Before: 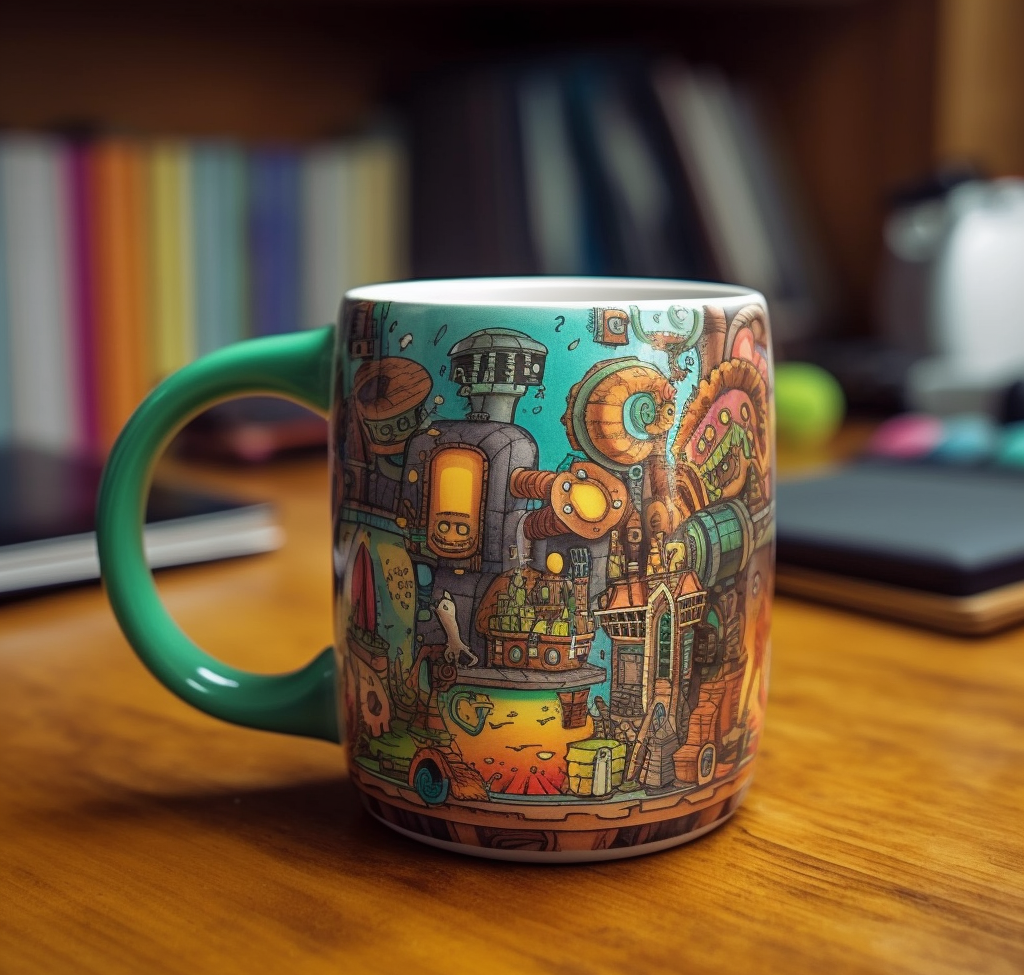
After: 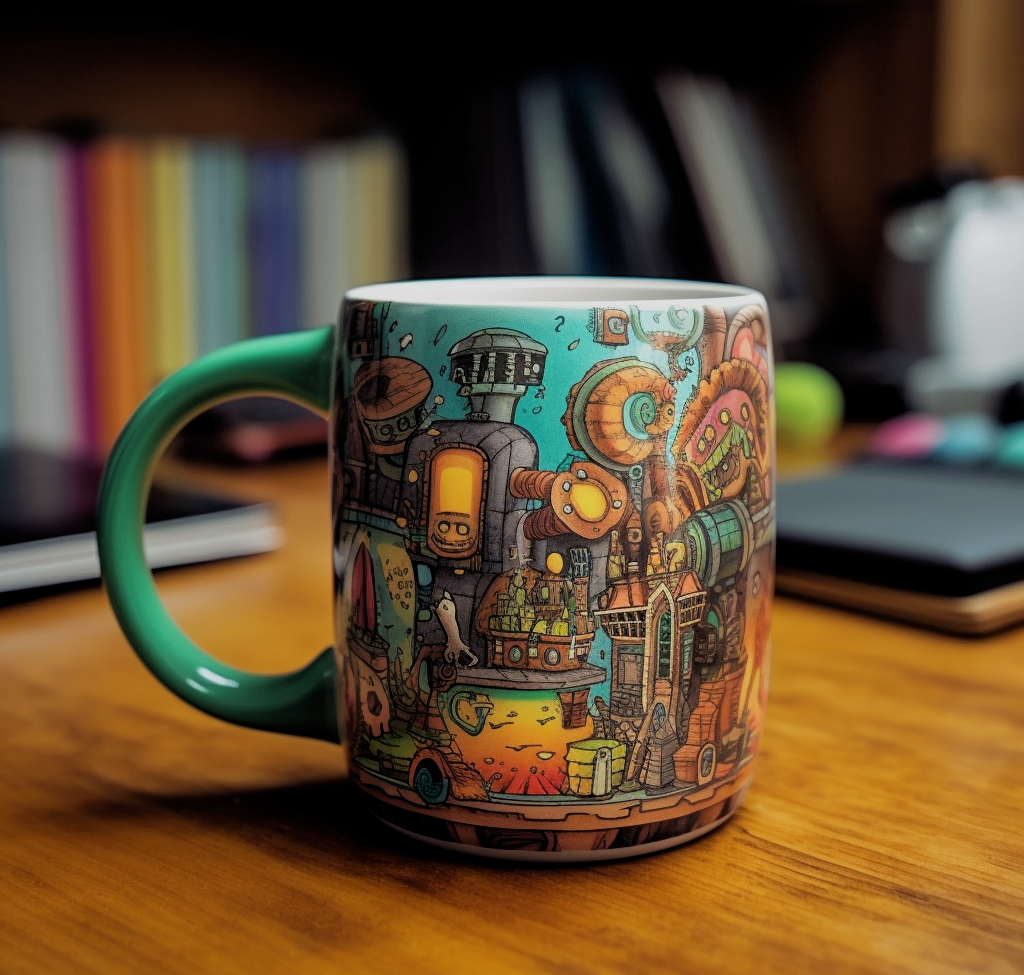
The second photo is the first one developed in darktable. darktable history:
filmic rgb: black relative exposure -7.77 EV, white relative exposure 4.45 EV, target black luminance 0%, hardness 3.76, latitude 50.55%, contrast 1.063, highlights saturation mix 9.56%, shadows ↔ highlights balance -0.247%, iterations of high-quality reconstruction 0
